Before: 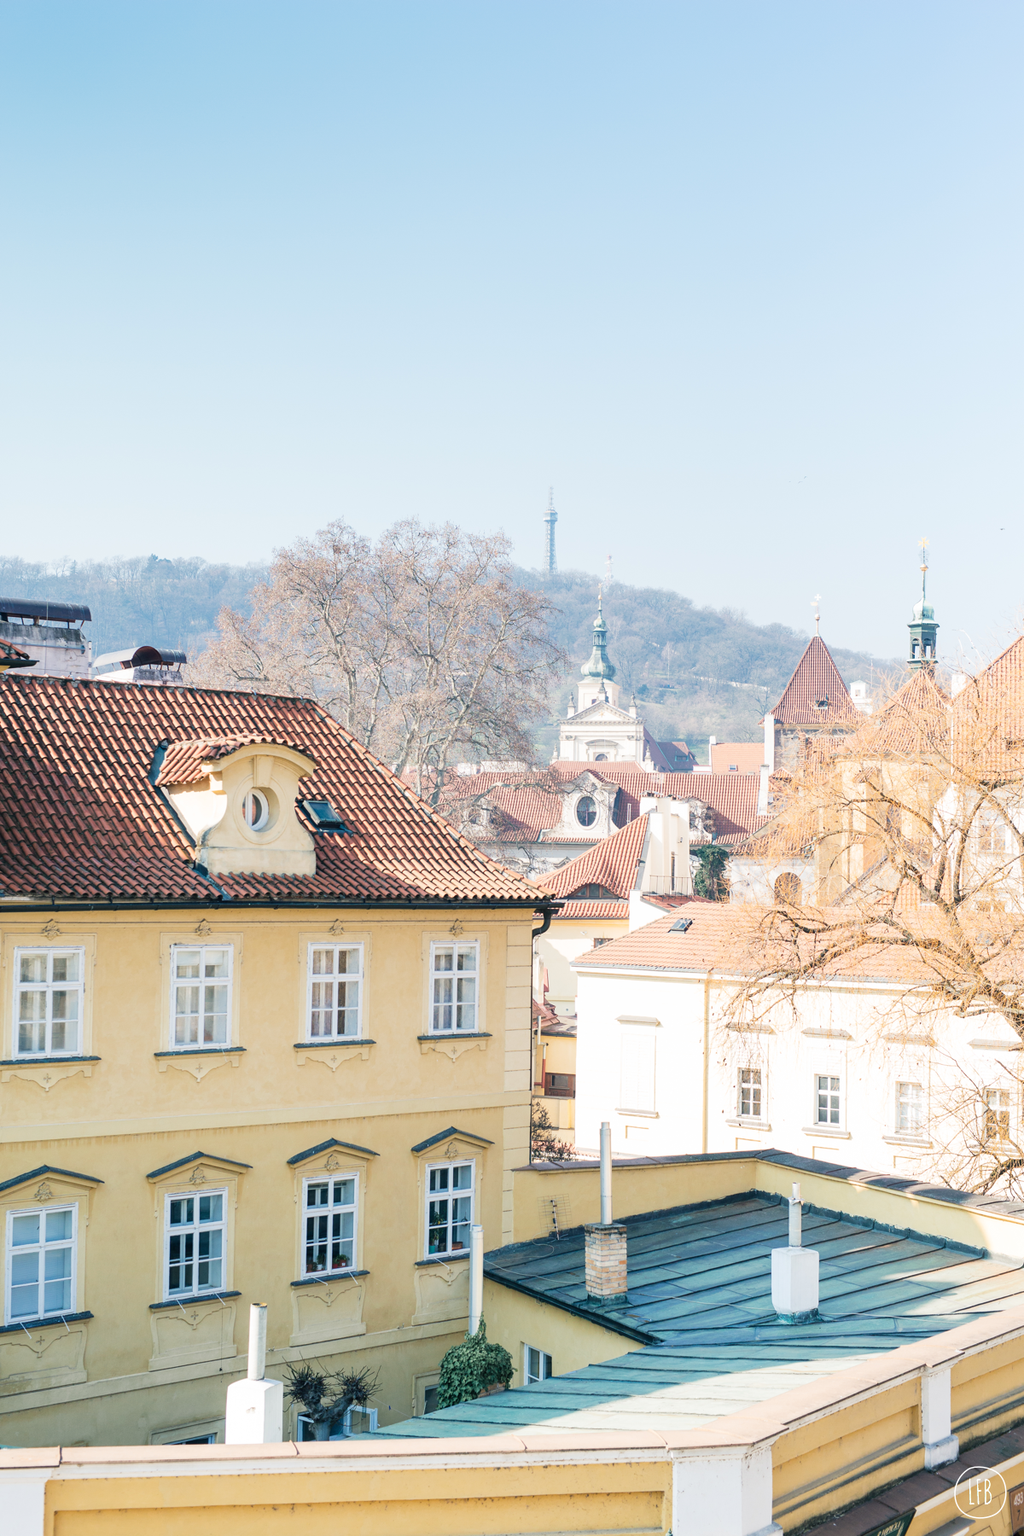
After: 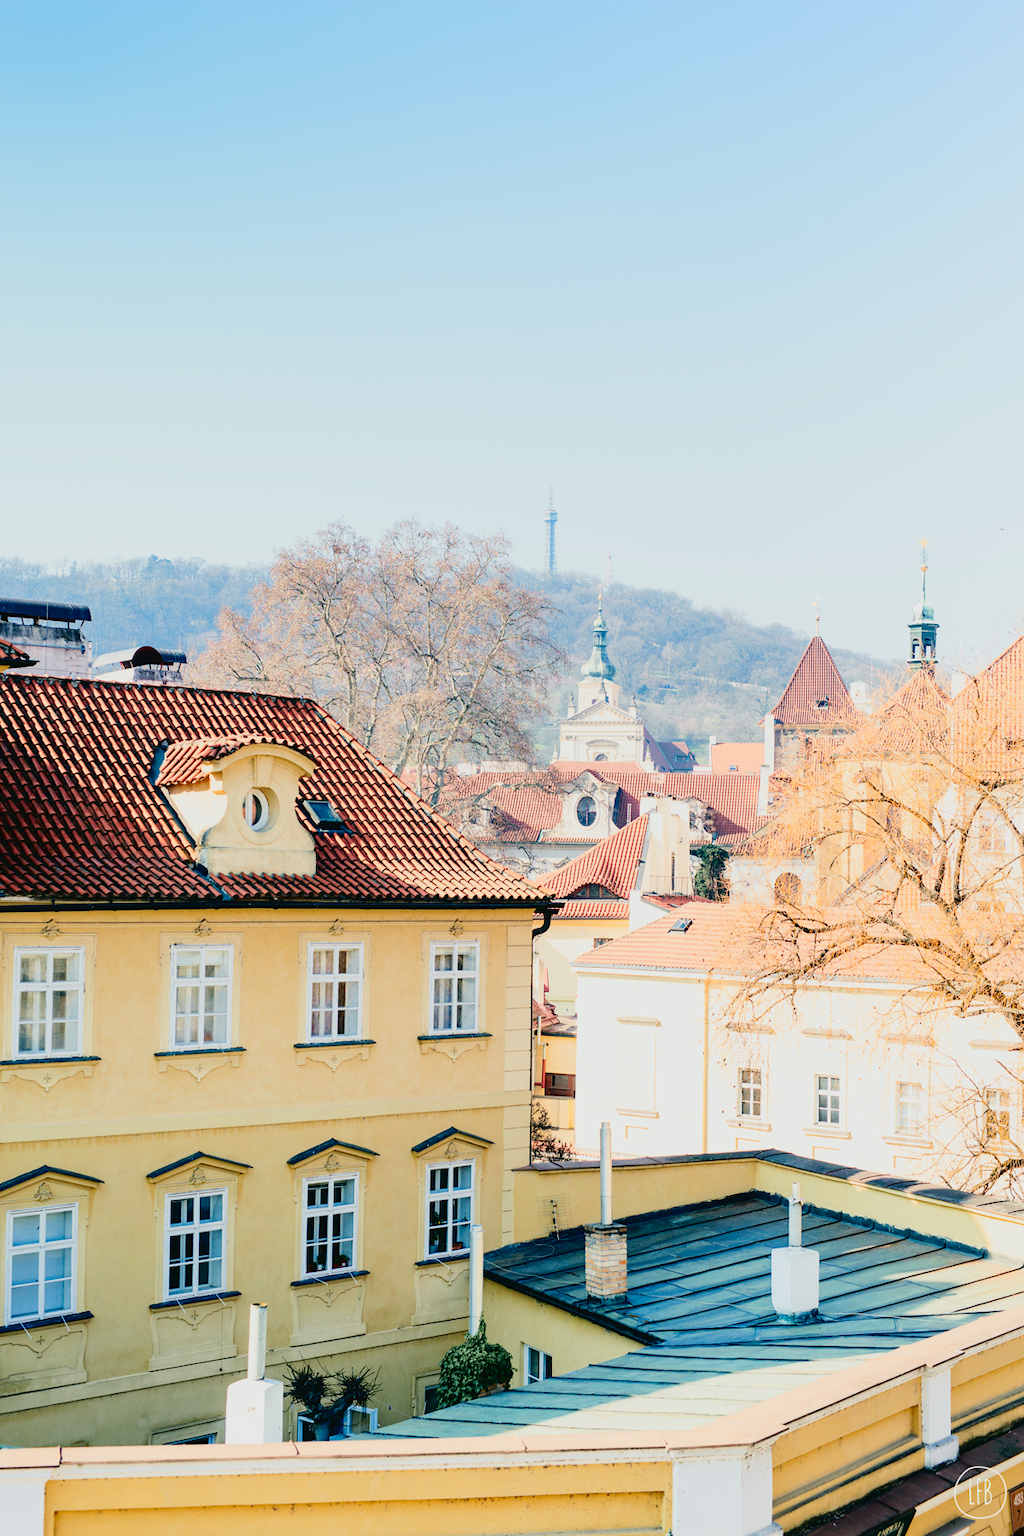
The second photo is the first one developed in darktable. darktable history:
base curve: curves: ch0 [(0, 0) (0.012, 0.01) (0.073, 0.168) (0.31, 0.711) (0.645, 0.957) (1, 1)], preserve colors none
exposure: exposure -2.002 EV, compensate highlight preservation false
tone curve: curves: ch0 [(0.003, 0.032) (0.037, 0.037) (0.142, 0.117) (0.279, 0.311) (0.405, 0.49) (0.526, 0.651) (0.722, 0.857) (0.875, 0.946) (1, 0.98)]; ch1 [(0, 0) (0.305, 0.325) (0.453, 0.437) (0.482, 0.473) (0.501, 0.498) (0.515, 0.523) (0.559, 0.591) (0.6, 0.659) (0.656, 0.71) (1, 1)]; ch2 [(0, 0) (0.323, 0.277) (0.424, 0.396) (0.479, 0.484) (0.499, 0.502) (0.515, 0.537) (0.564, 0.595) (0.644, 0.703) (0.742, 0.803) (1, 1)], color space Lab, independent channels, preserve colors none
